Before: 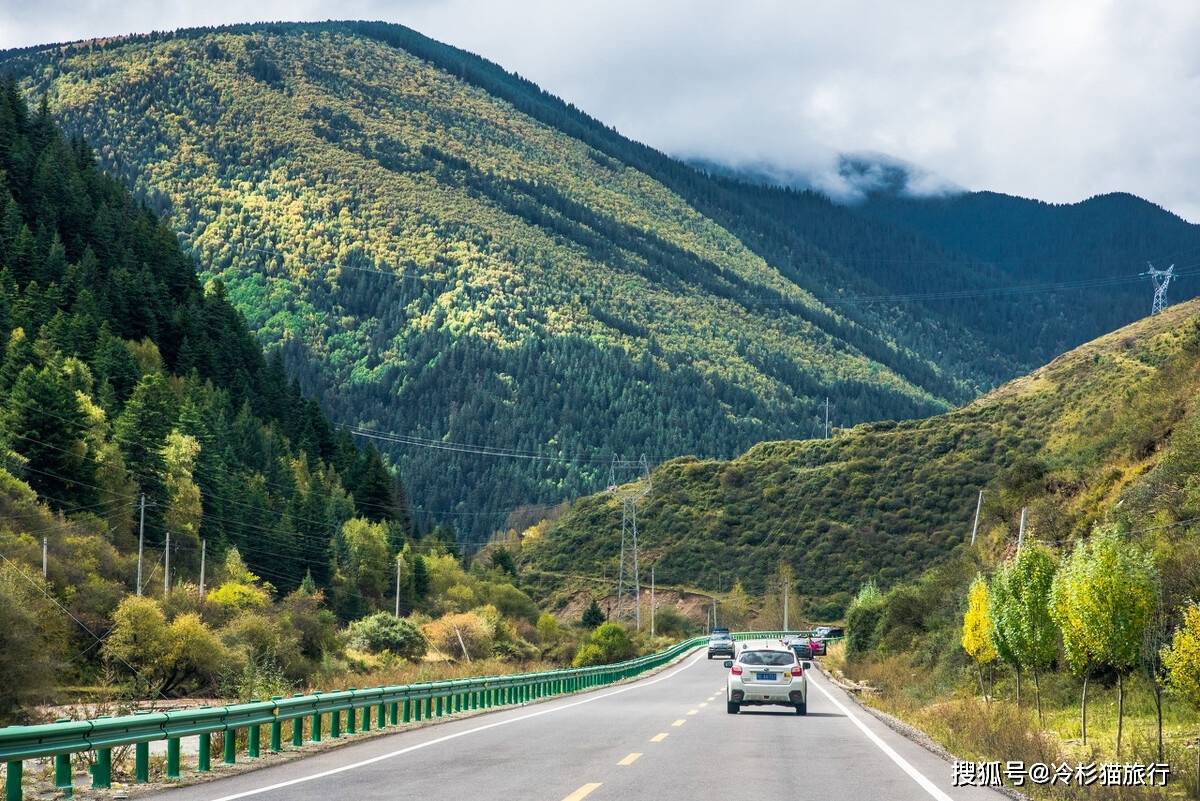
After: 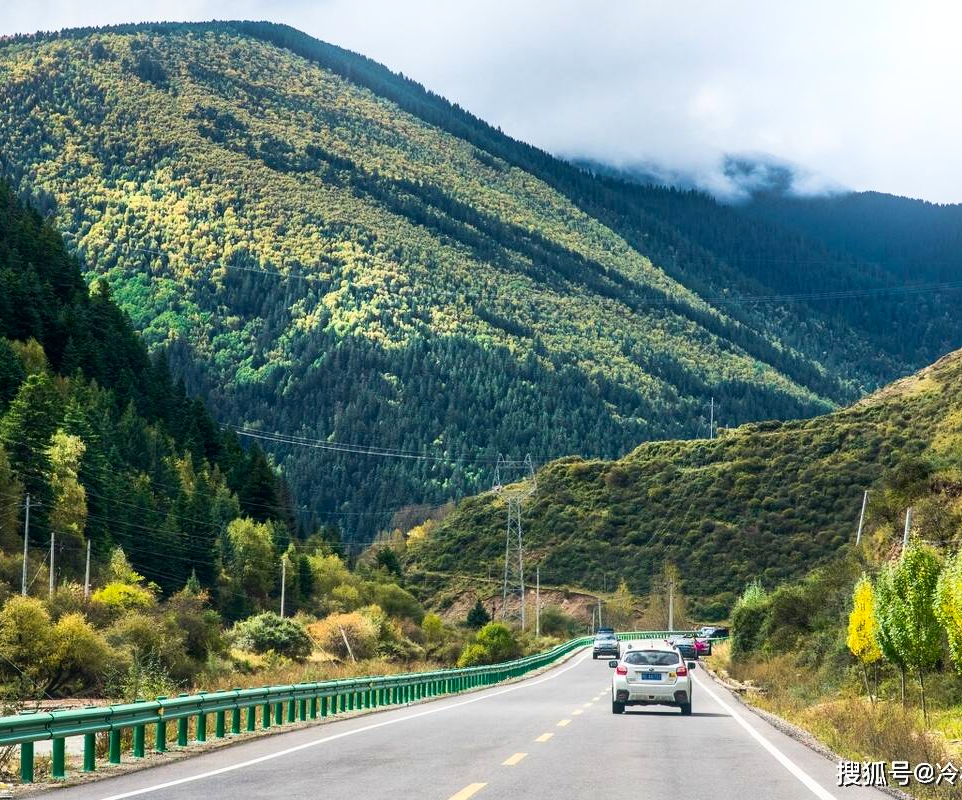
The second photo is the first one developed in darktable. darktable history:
crop and rotate: left 9.597%, right 10.195%
contrast brightness saturation: contrast 0.15, brightness -0.01, saturation 0.1
bloom: size 15%, threshold 97%, strength 7%
